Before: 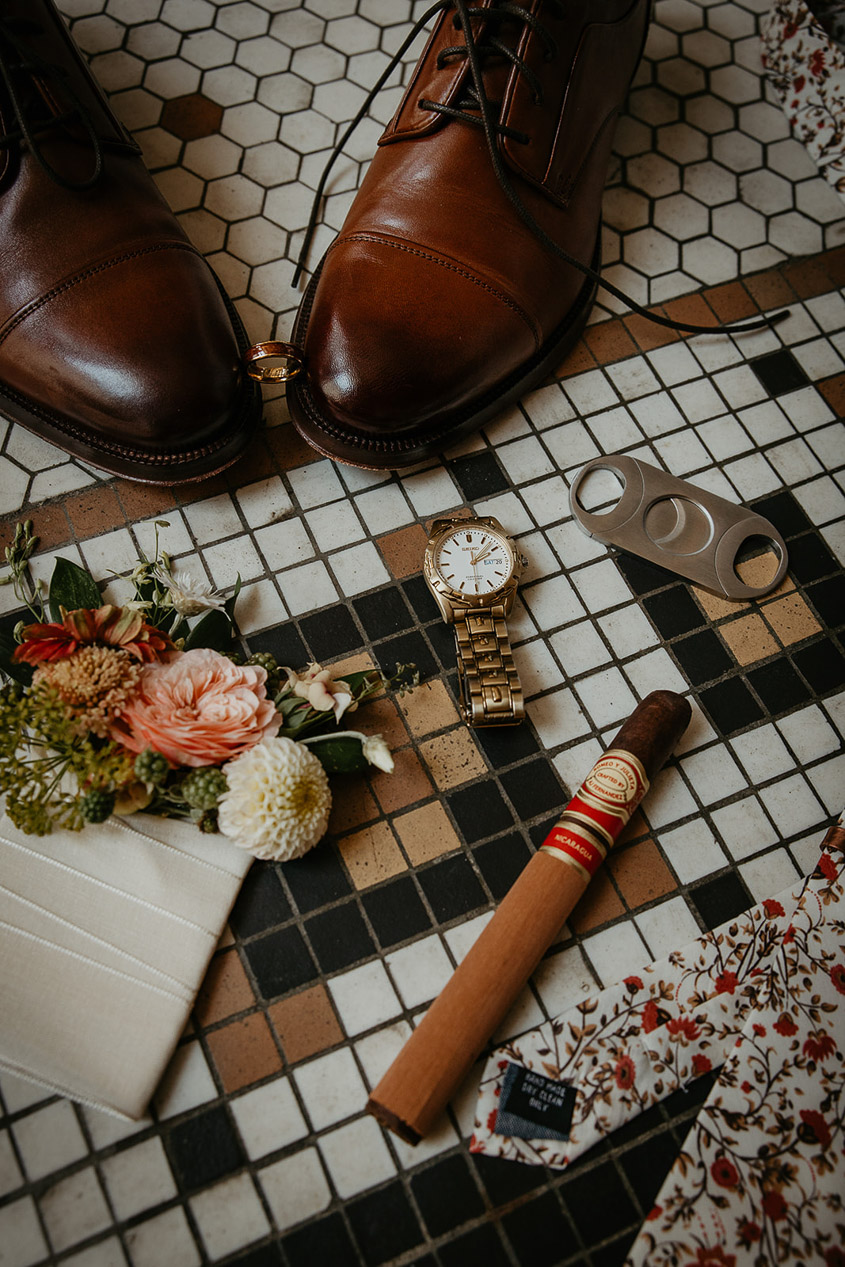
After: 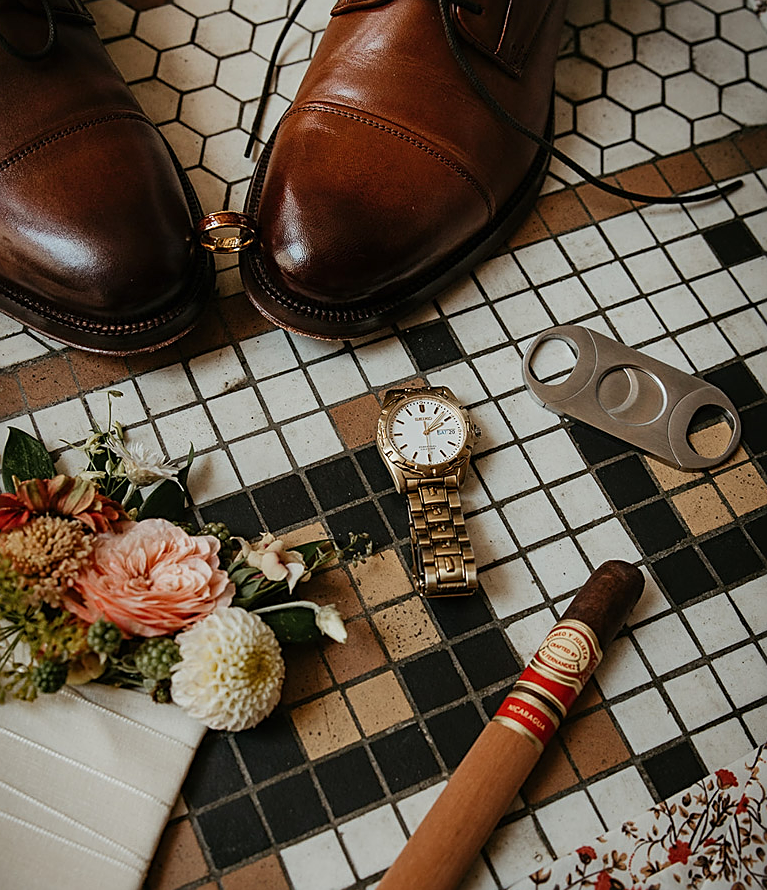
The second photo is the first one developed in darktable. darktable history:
crop: left 5.596%, top 10.314%, right 3.534%, bottom 19.395%
shadows and highlights: radius 264.75, soften with gaussian
sharpen: on, module defaults
